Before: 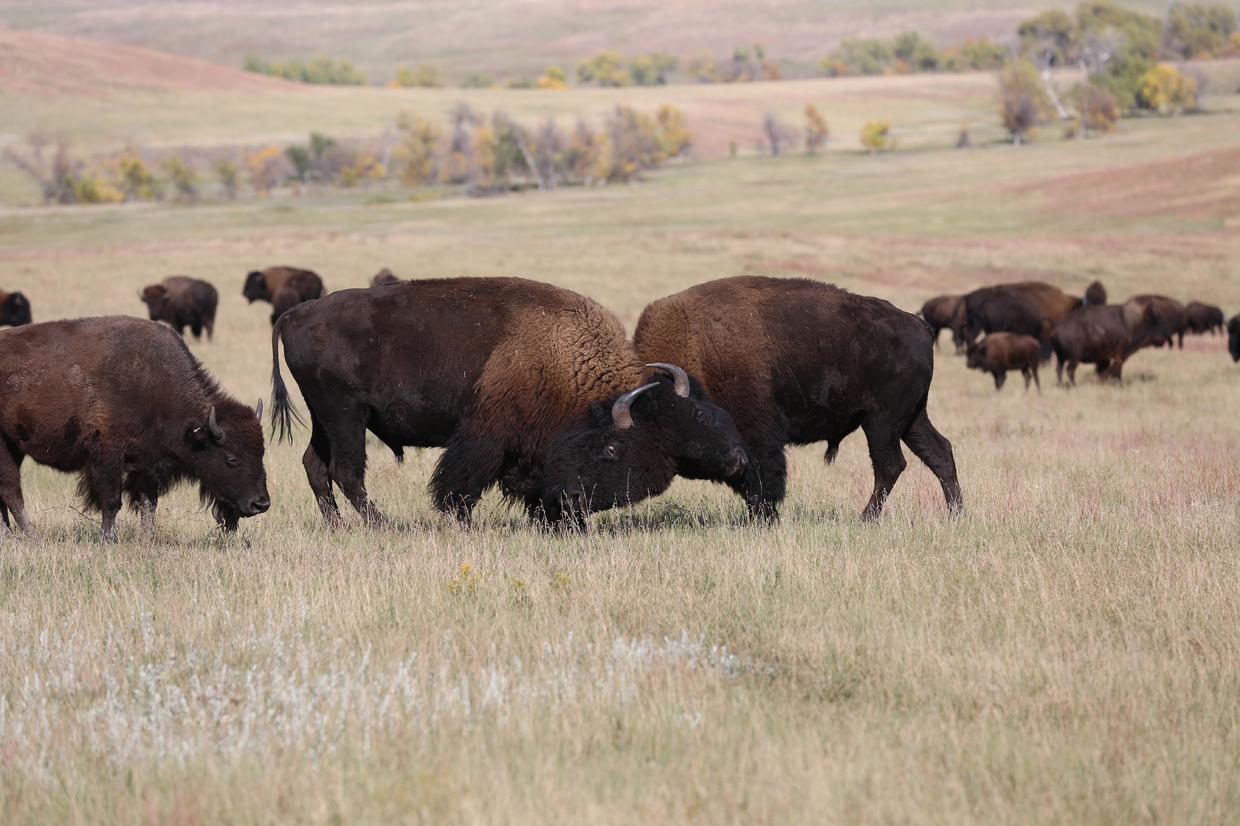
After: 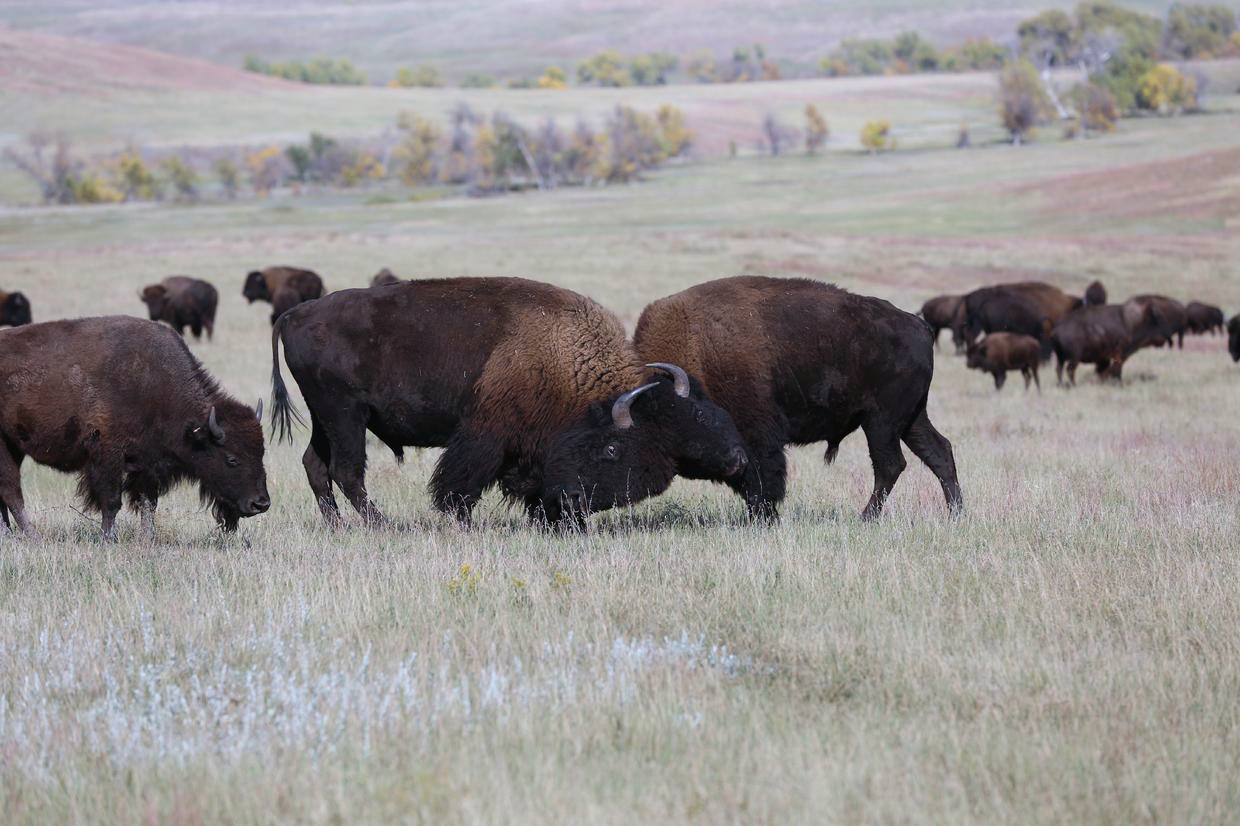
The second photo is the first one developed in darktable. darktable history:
rgb levels: preserve colors max RGB
white balance: red 0.926, green 1.003, blue 1.133
